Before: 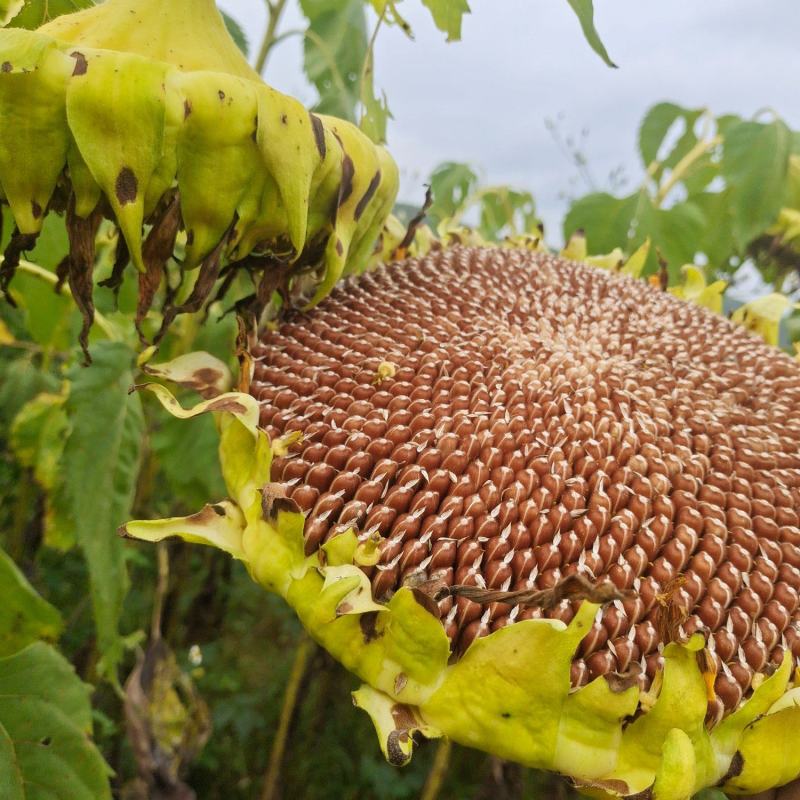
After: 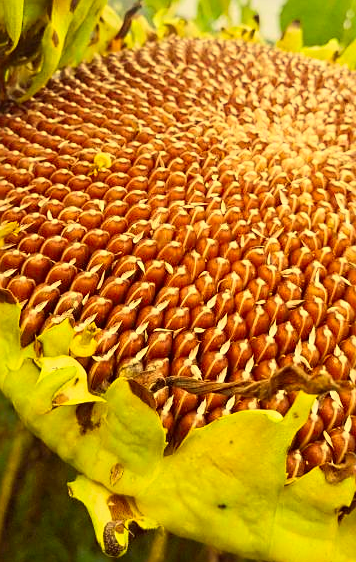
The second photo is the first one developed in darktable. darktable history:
crop: left 35.514%, top 26.224%, right 19.891%, bottom 3.442%
sharpen: on, module defaults
color correction: highlights a* -0.349, highlights b* 39.82, shadows a* 9.56, shadows b* -0.774
contrast brightness saturation: contrast 0.197, brightness 0.141, saturation 0.143
